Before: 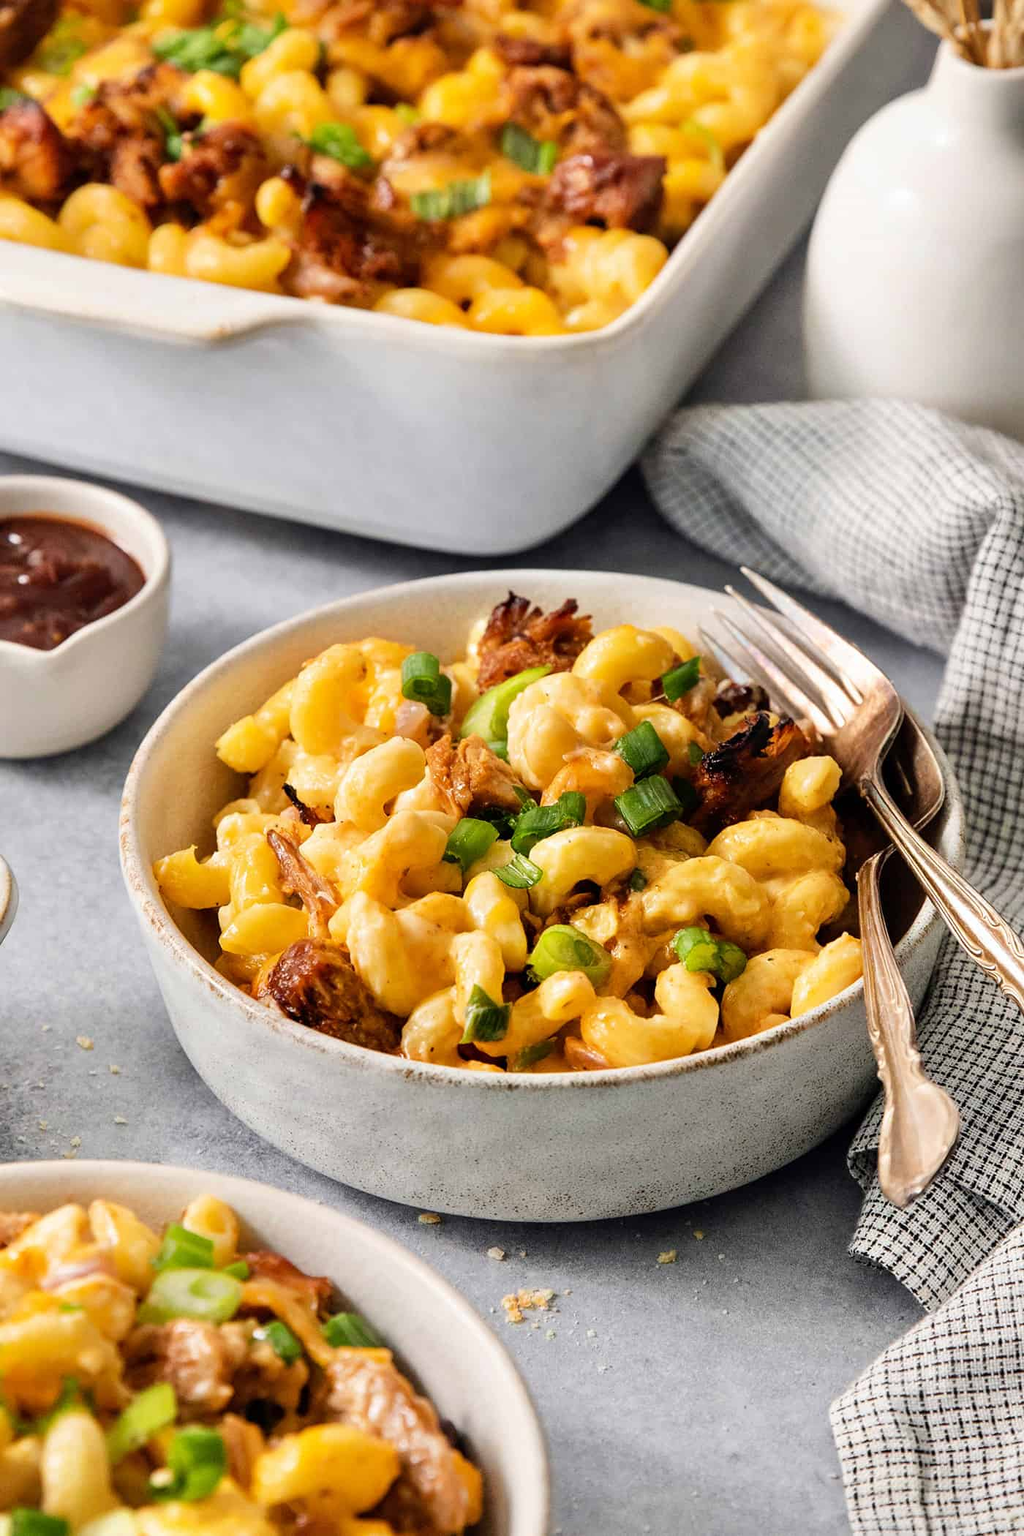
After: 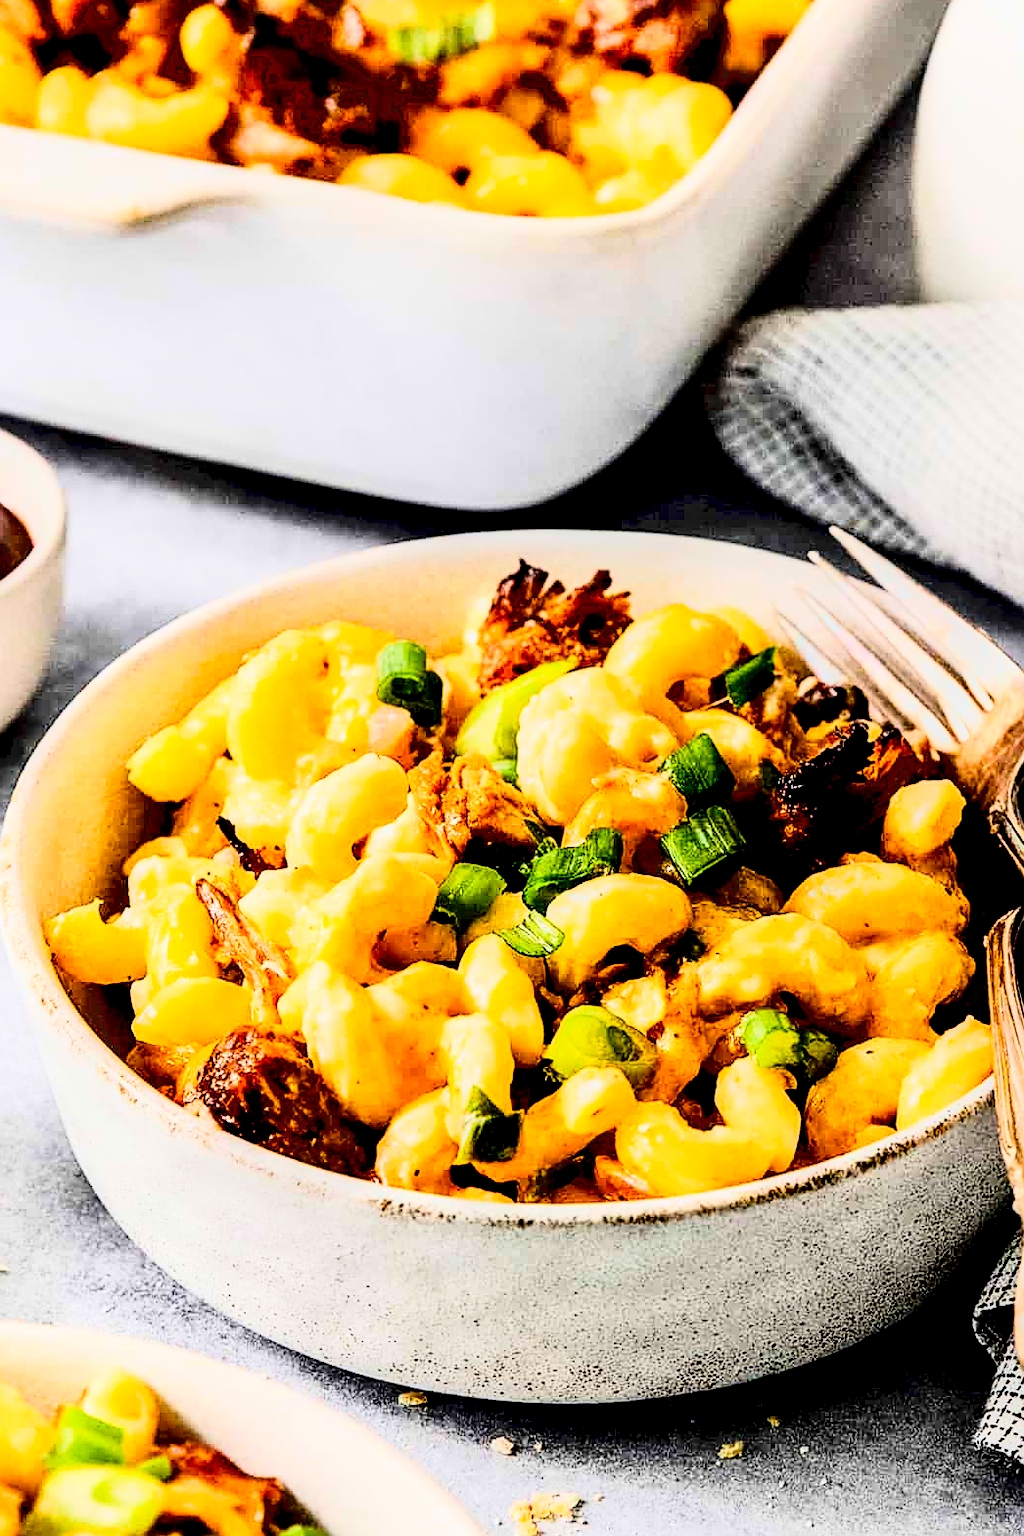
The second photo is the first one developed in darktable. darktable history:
rgb curve: curves: ch0 [(0, 0) (0.21, 0.15) (0.24, 0.21) (0.5, 0.75) (0.75, 0.96) (0.89, 0.99) (1, 1)]; ch1 [(0, 0.02) (0.21, 0.13) (0.25, 0.2) (0.5, 0.67) (0.75, 0.9) (0.89, 0.97) (1, 1)]; ch2 [(0, 0.02) (0.21, 0.13) (0.25, 0.2) (0.5, 0.67) (0.75, 0.9) (0.89, 0.97) (1, 1)], compensate middle gray true
sharpen: on, module defaults
crop and rotate: left 11.831%, top 11.346%, right 13.429%, bottom 13.899%
exposure: black level correction 0.047, exposure 0.013 EV, compensate highlight preservation false
local contrast: on, module defaults
